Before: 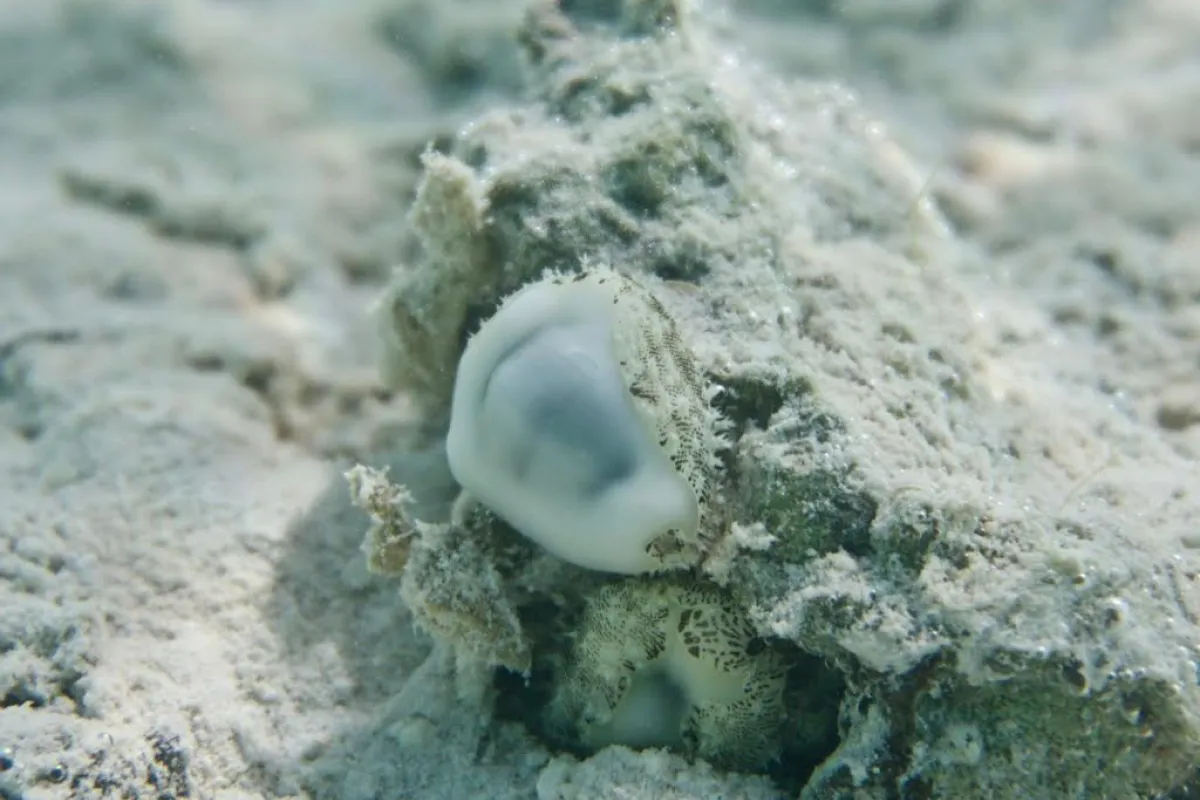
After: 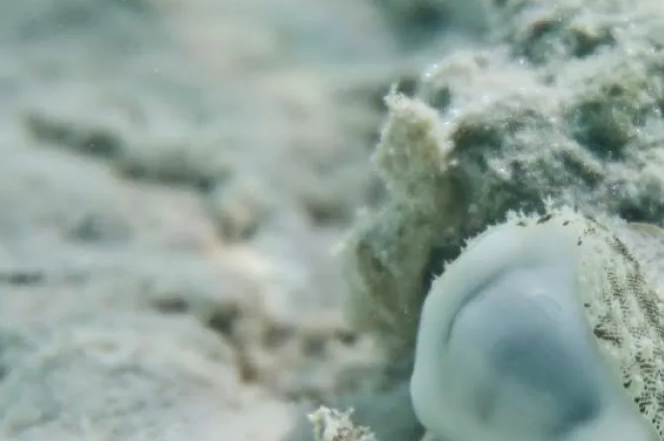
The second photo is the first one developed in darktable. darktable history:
contrast brightness saturation: contrast 0.054
crop and rotate: left 3.026%, top 7.498%, right 41.593%, bottom 37.282%
